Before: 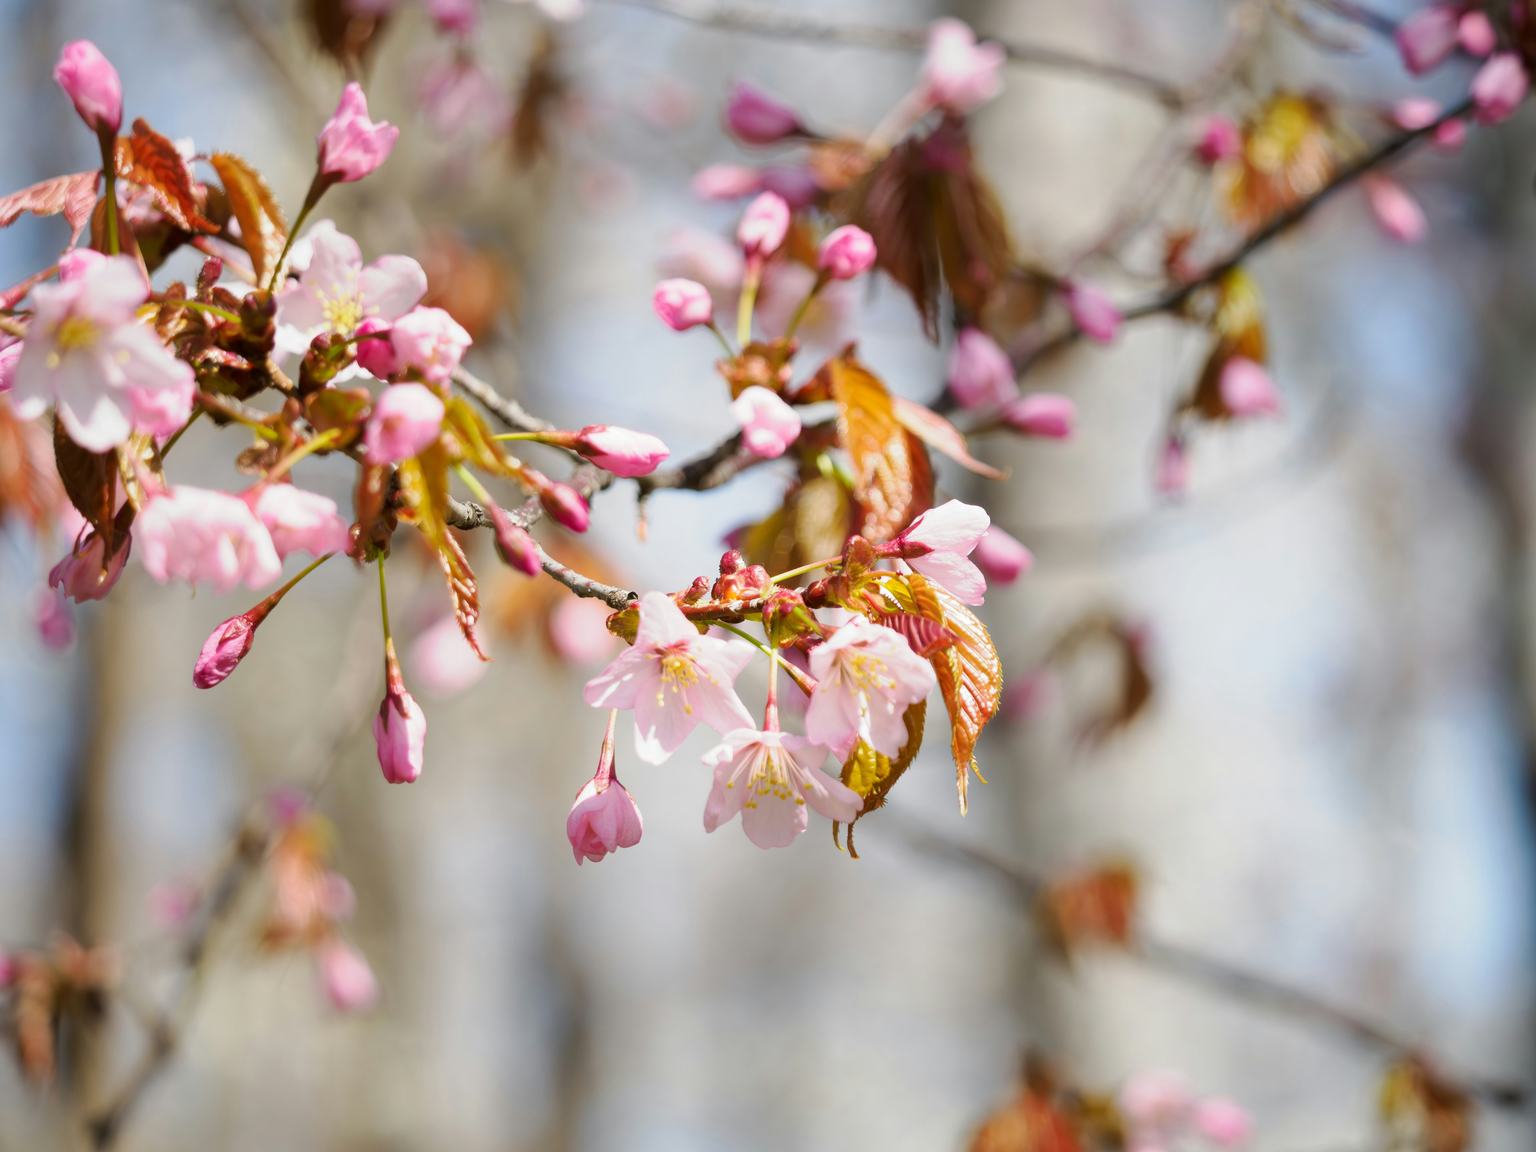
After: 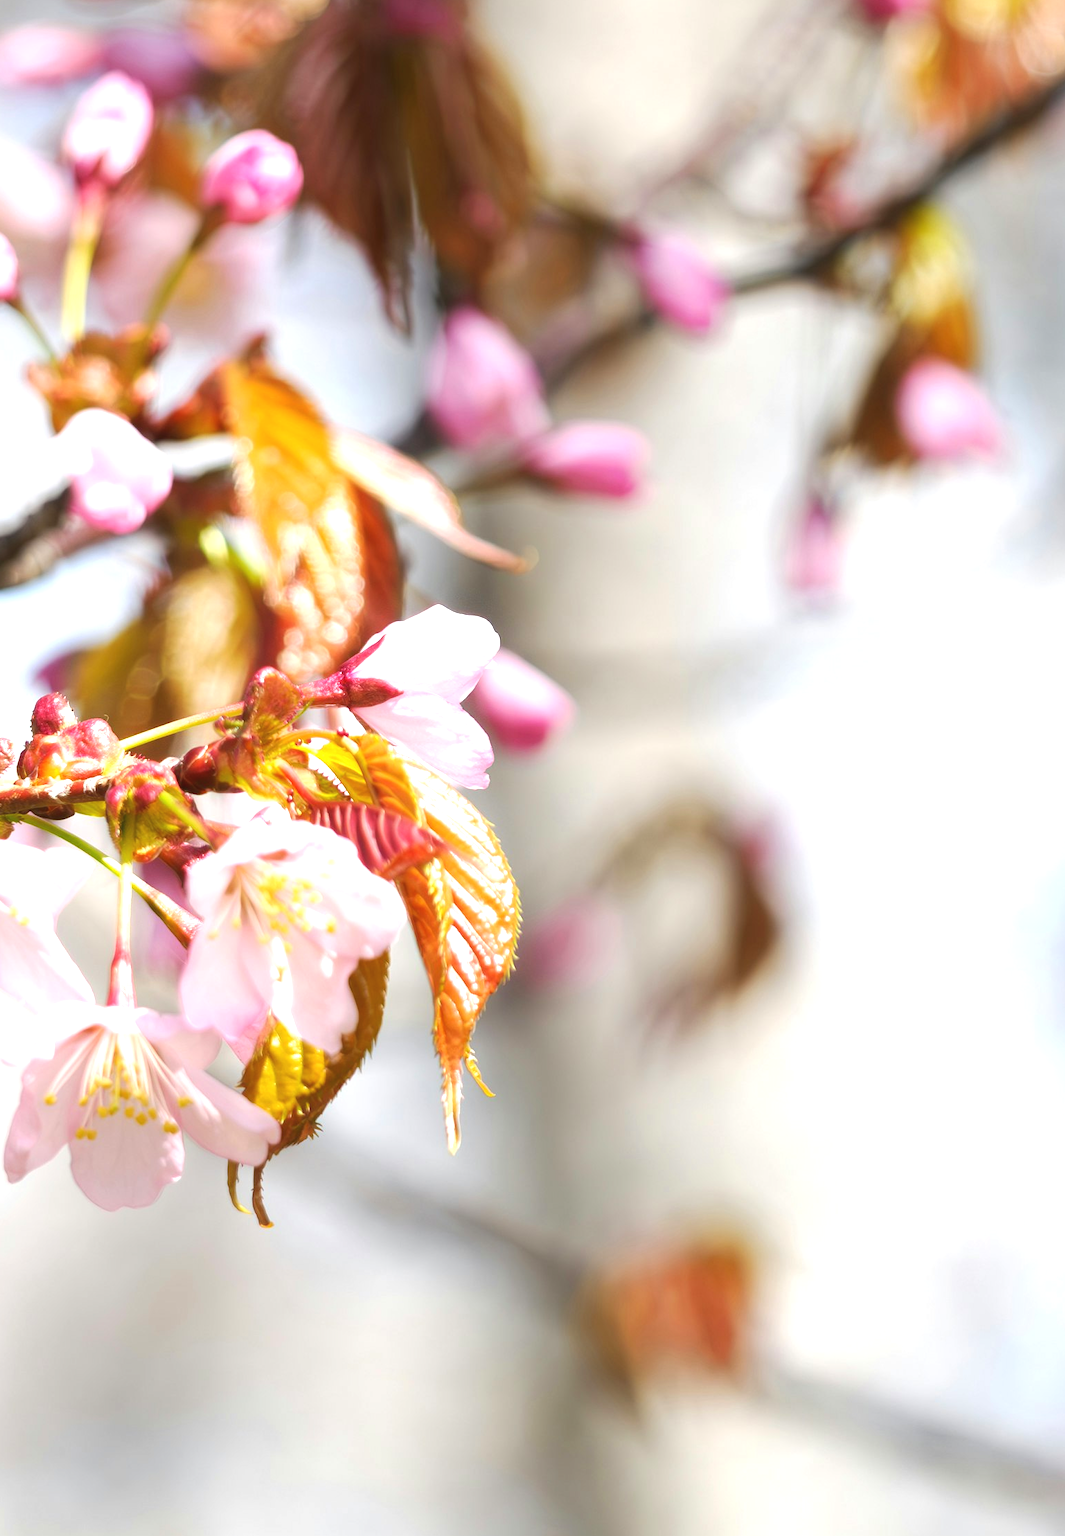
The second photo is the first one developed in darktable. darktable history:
crop: left 45.7%, top 13.033%, right 14.222%, bottom 9.919%
exposure: black level correction -0.002, exposure 0.709 EV, compensate highlight preservation false
